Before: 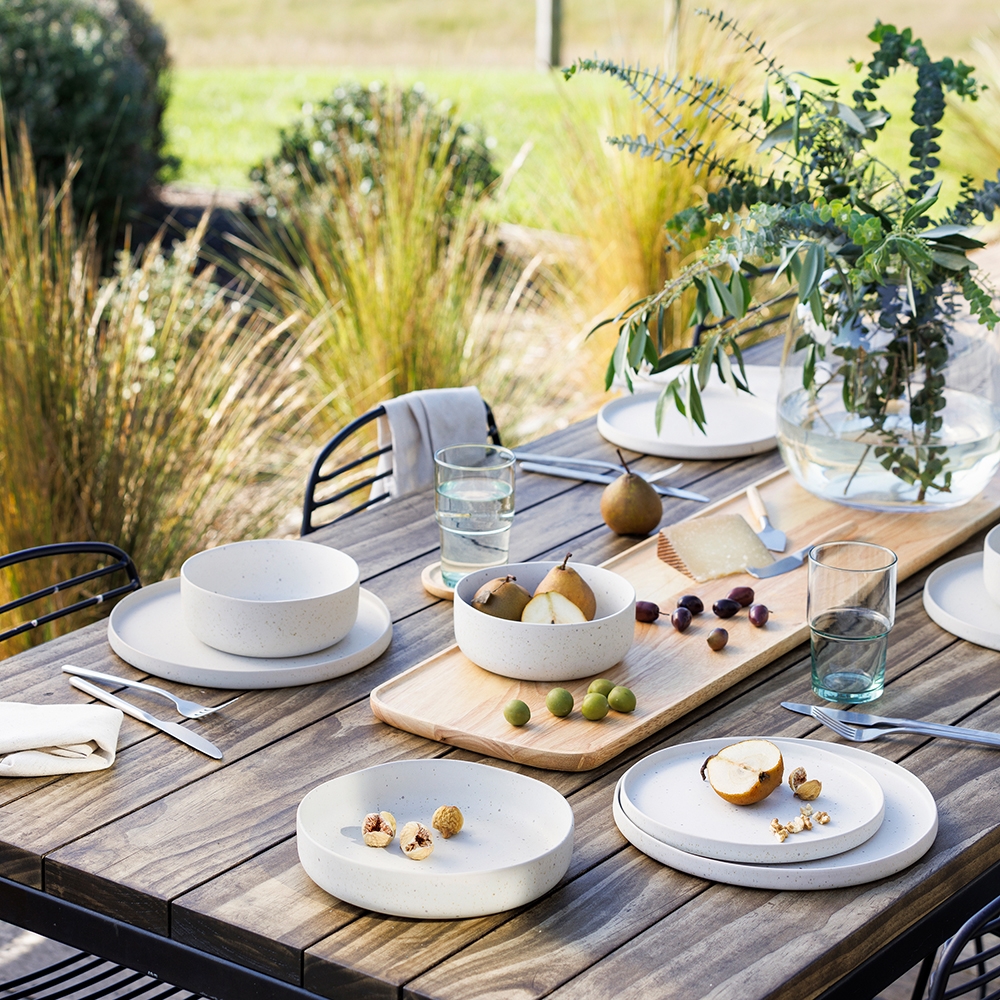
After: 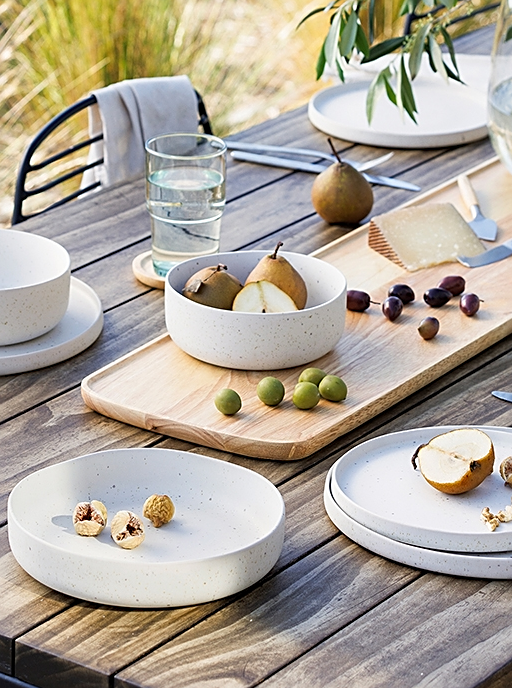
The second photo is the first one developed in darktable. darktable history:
crop and rotate: left 28.919%, top 31.153%, right 19.816%
sharpen: radius 1.944
